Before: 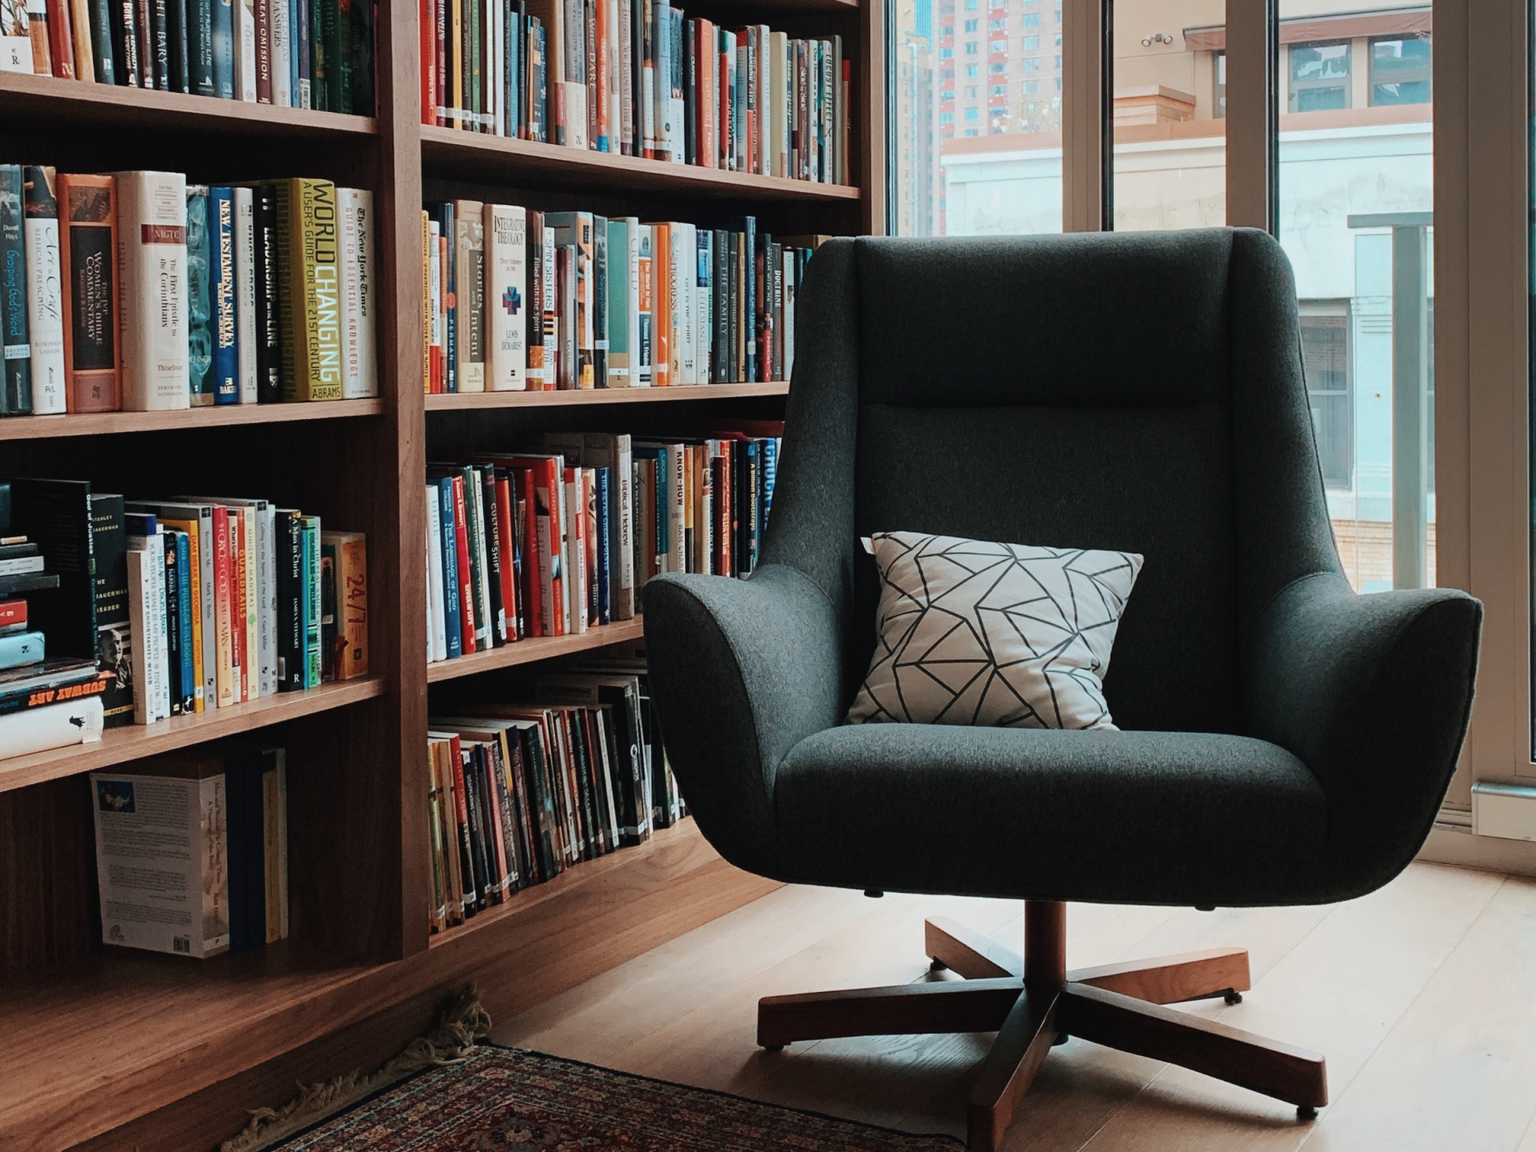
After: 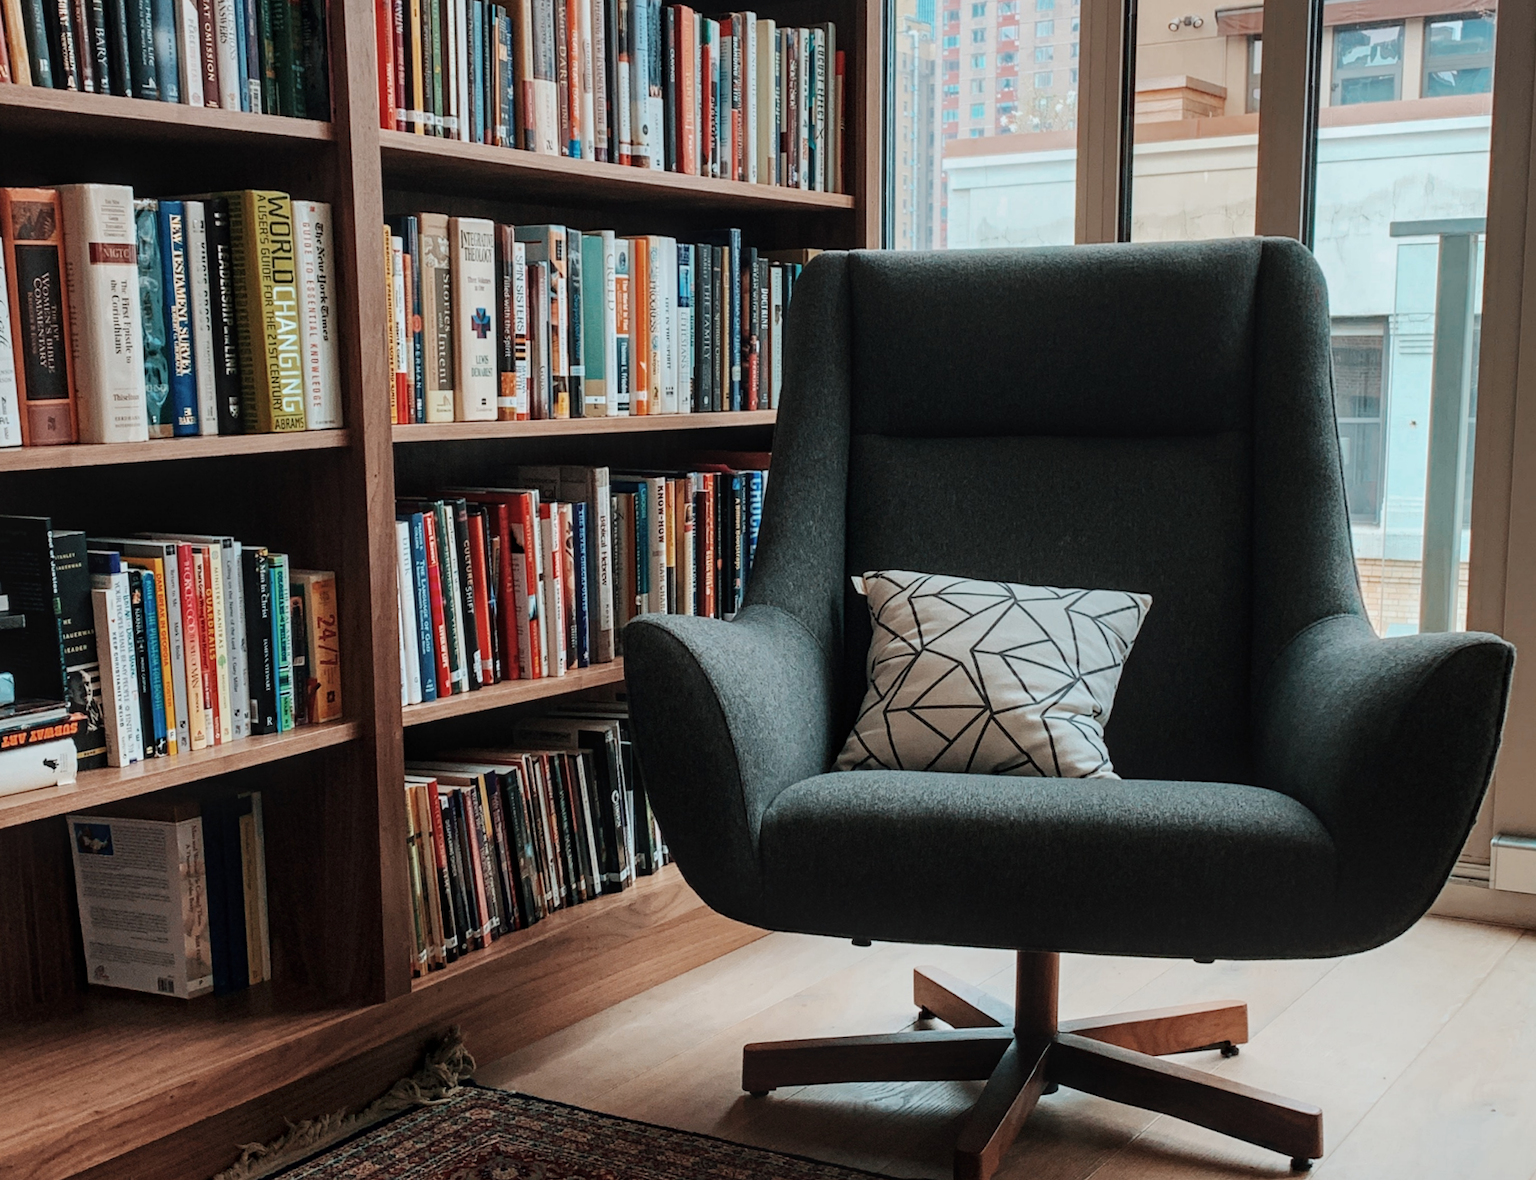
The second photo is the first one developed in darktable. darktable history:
local contrast: detail 130%
rotate and perspective: rotation 0.074°, lens shift (vertical) 0.096, lens shift (horizontal) -0.041, crop left 0.043, crop right 0.952, crop top 0.024, crop bottom 0.979
